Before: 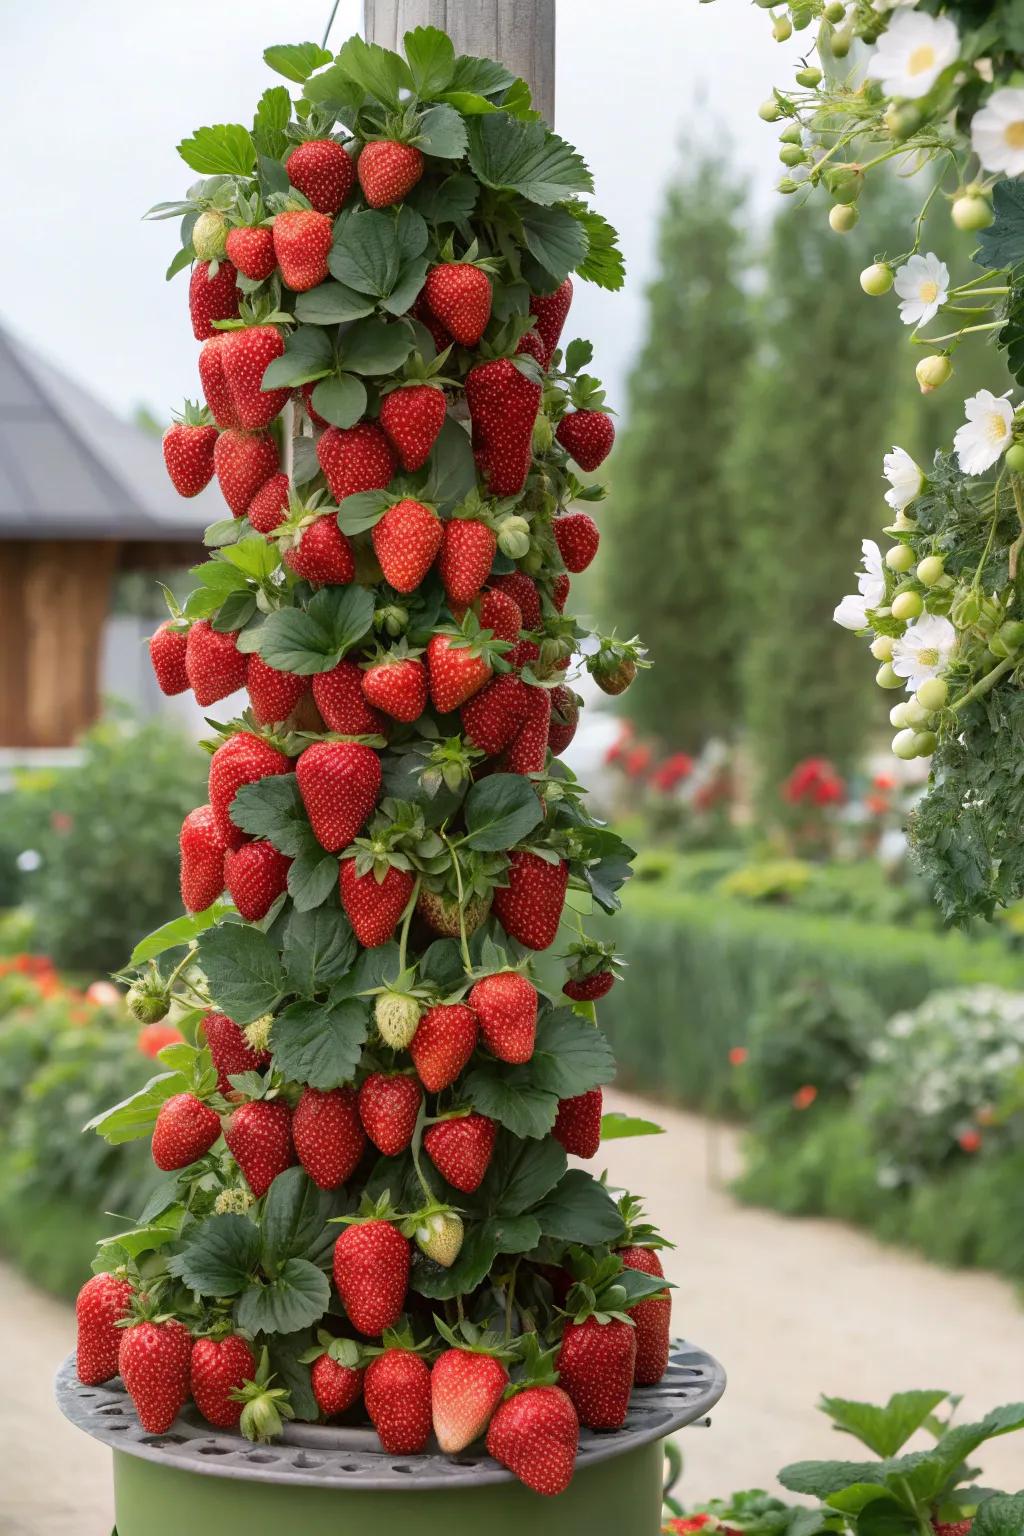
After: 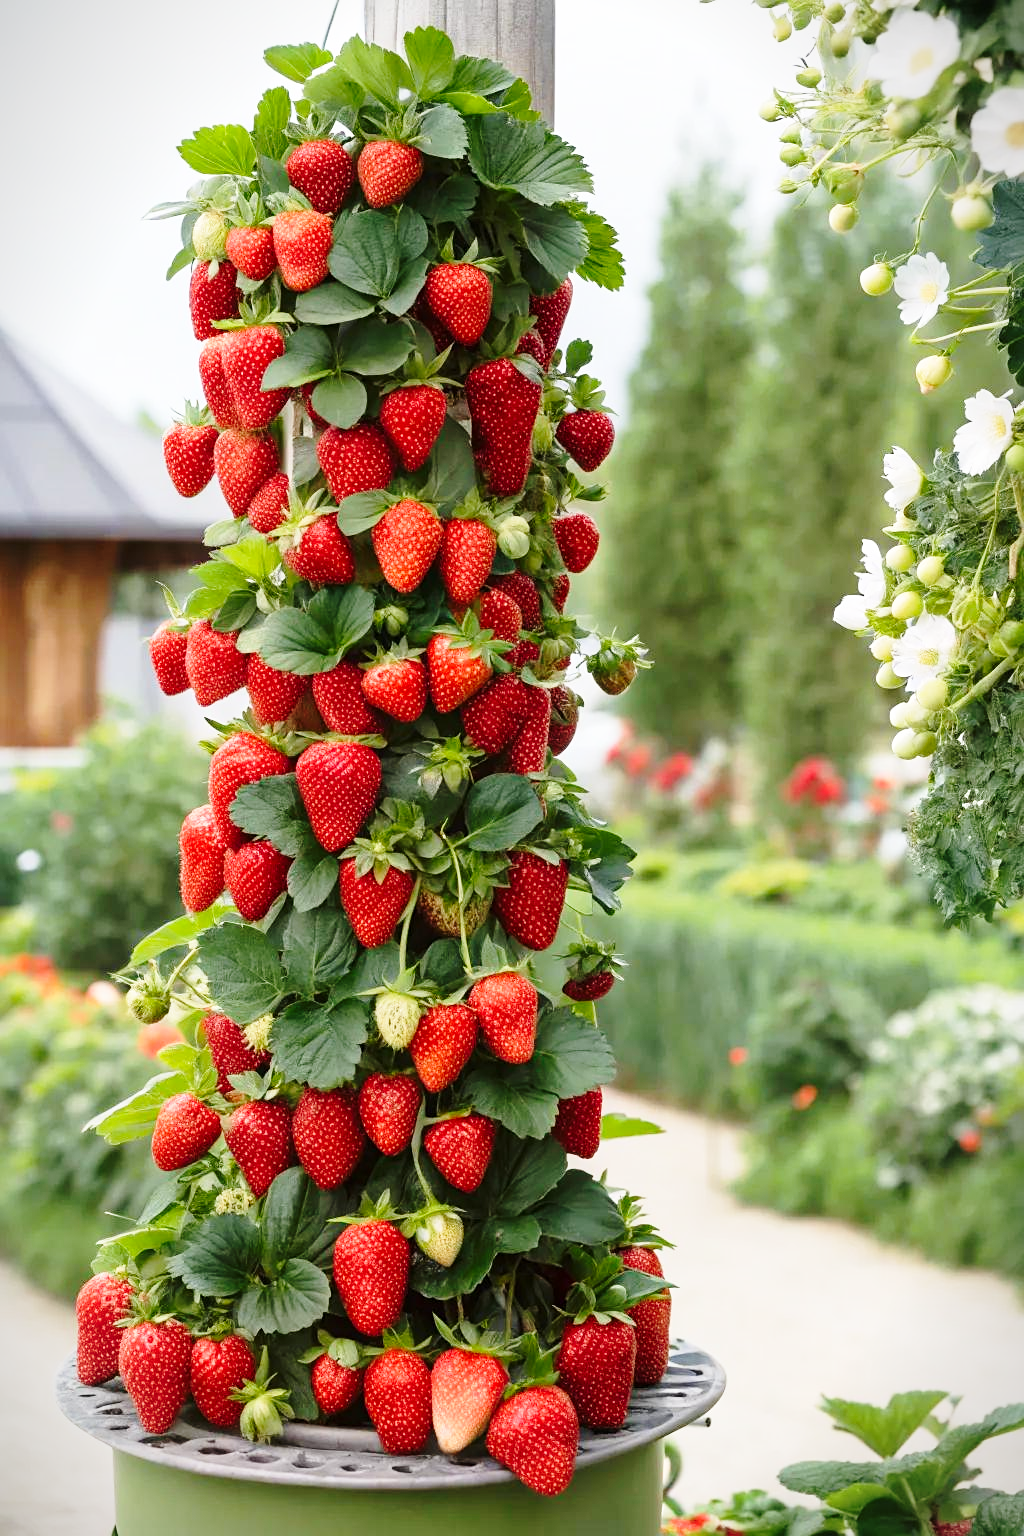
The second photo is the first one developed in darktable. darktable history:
base curve: curves: ch0 [(0, 0) (0.028, 0.03) (0.121, 0.232) (0.46, 0.748) (0.859, 0.968) (1, 1)], preserve colors none
vignetting: fall-off start 100.82%, fall-off radius 65.06%, automatic ratio true, unbound false
sharpen: amount 0.202
